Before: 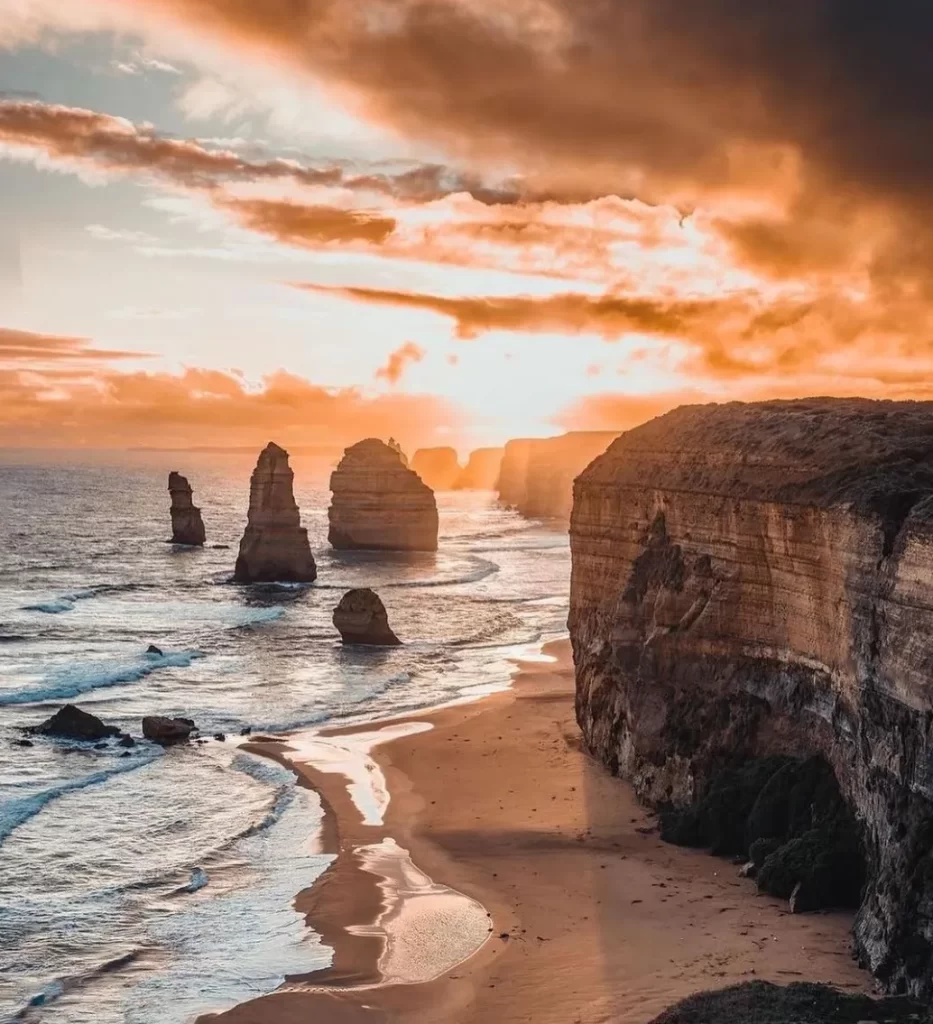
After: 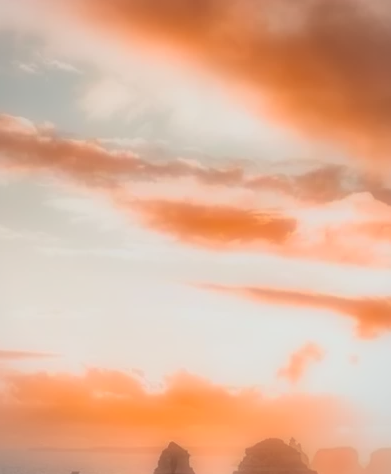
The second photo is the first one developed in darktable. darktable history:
crop and rotate: left 10.817%, top 0.062%, right 47.194%, bottom 53.626%
soften: on, module defaults
vignetting: brightness -0.167
rgb levels: preserve colors sum RGB, levels [[0.038, 0.433, 0.934], [0, 0.5, 1], [0, 0.5, 1]]
contrast brightness saturation: brightness -0.02, saturation 0.35
